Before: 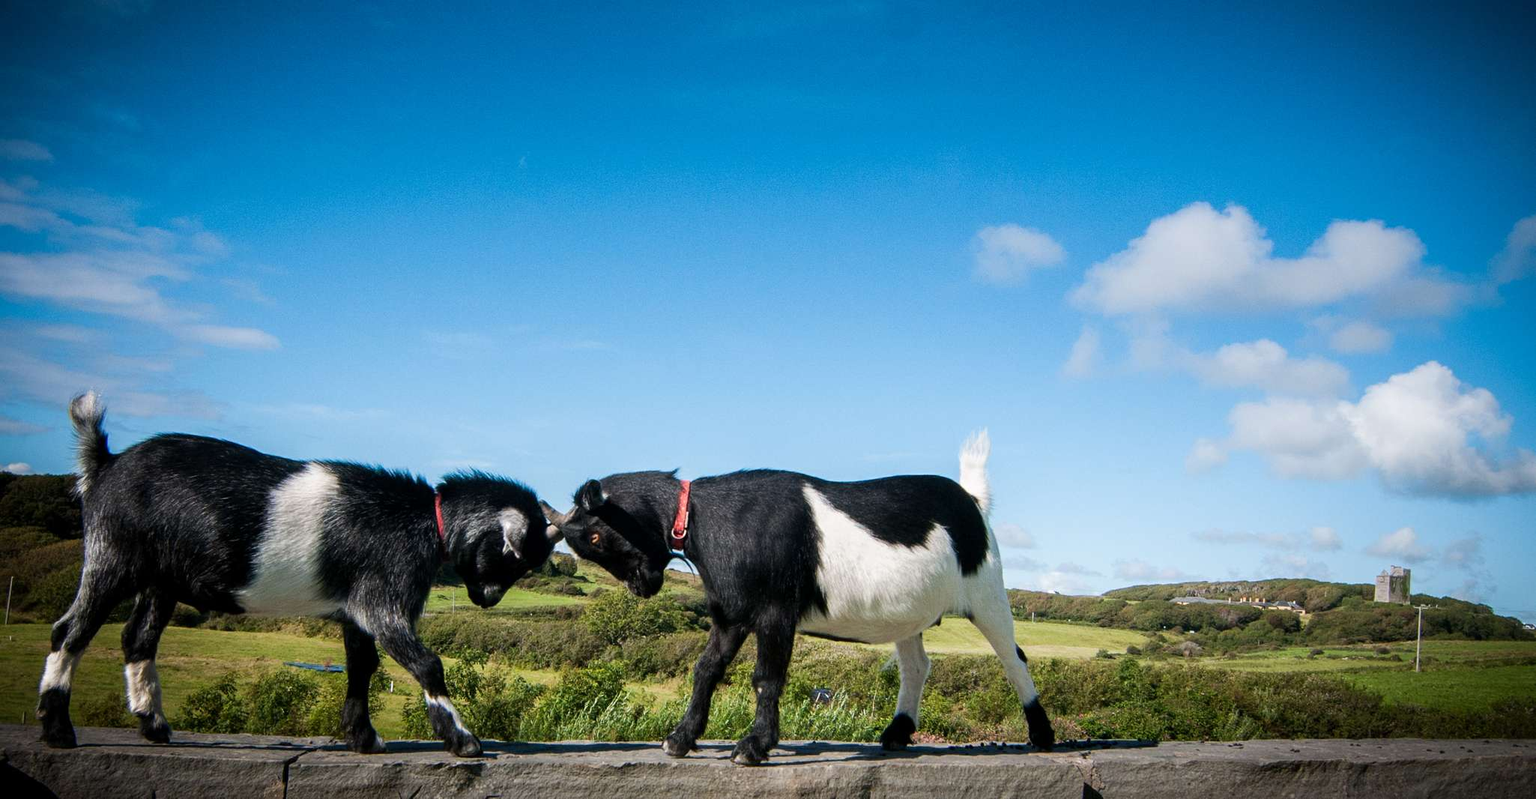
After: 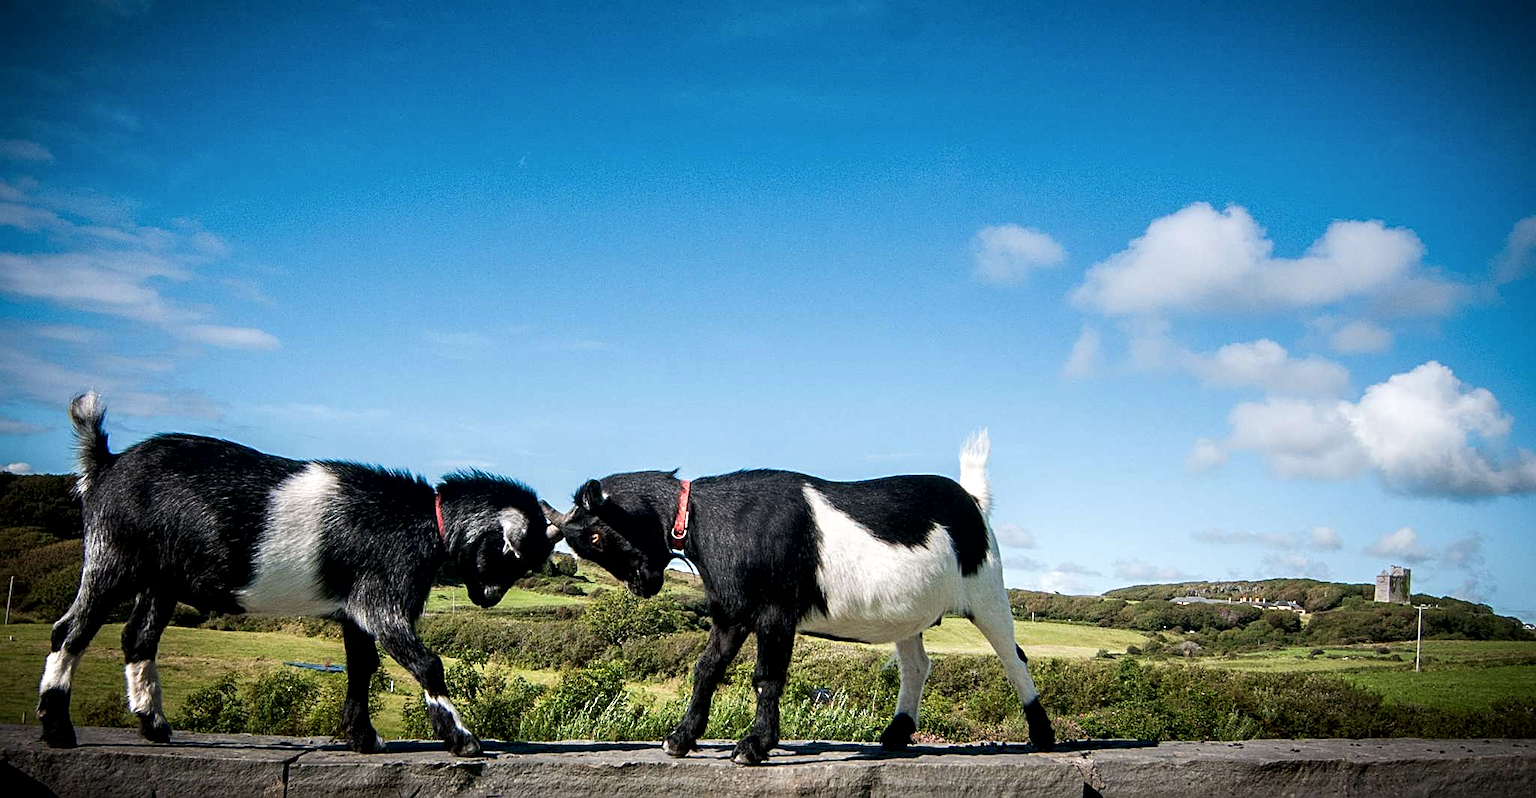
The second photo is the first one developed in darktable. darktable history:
sharpen: on, module defaults
contrast brightness saturation: saturation -0.034
contrast equalizer: octaves 7, y [[0.546, 0.552, 0.554, 0.554, 0.552, 0.546], [0.5 ×6], [0.5 ×6], [0 ×6], [0 ×6]]
